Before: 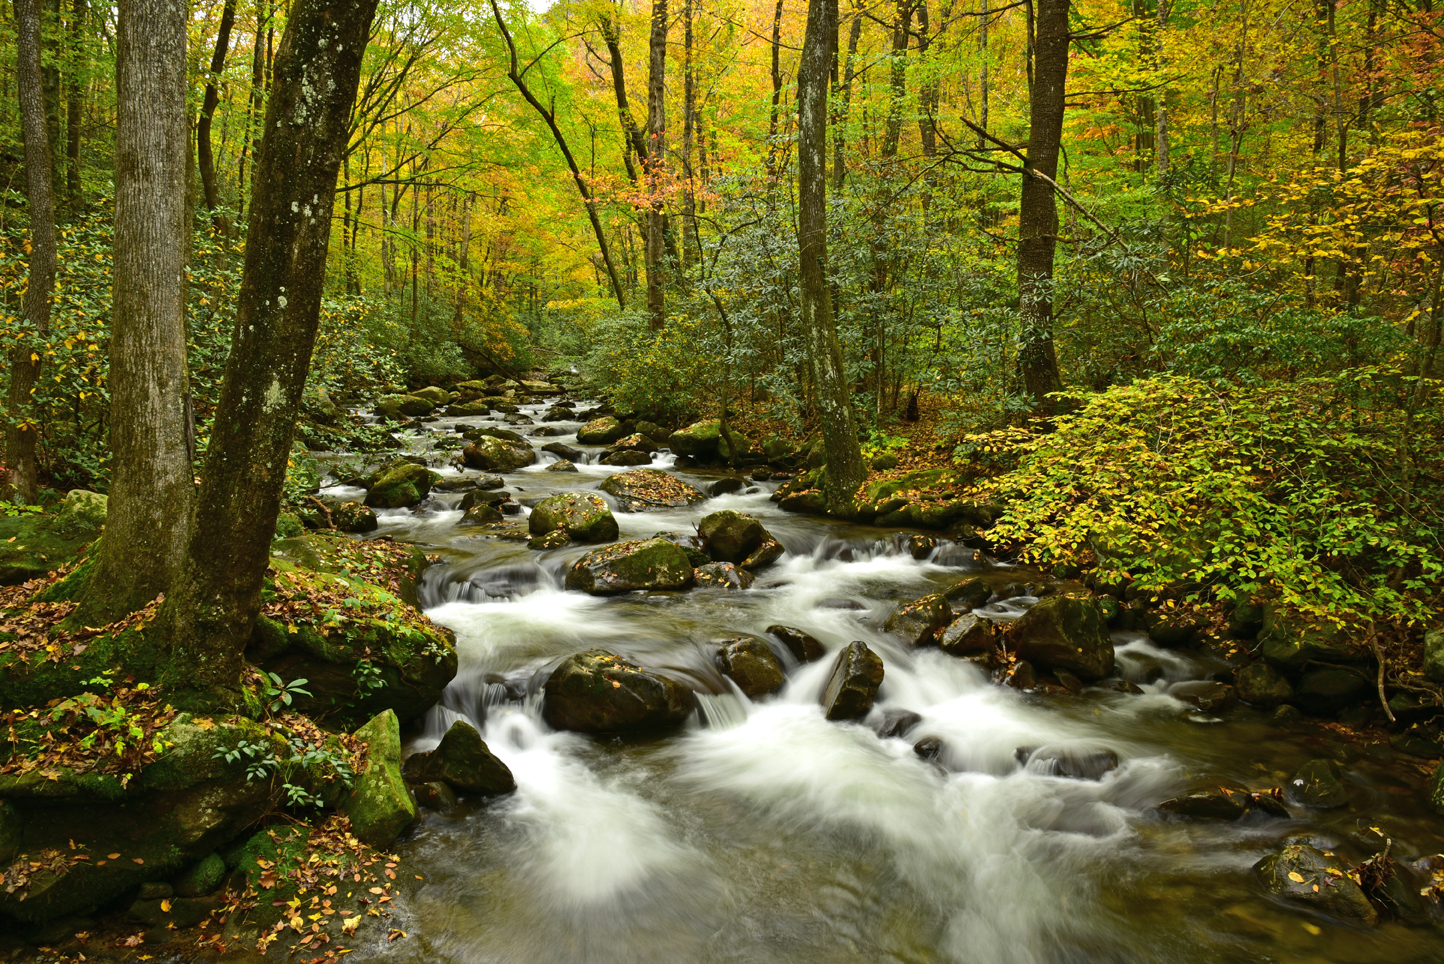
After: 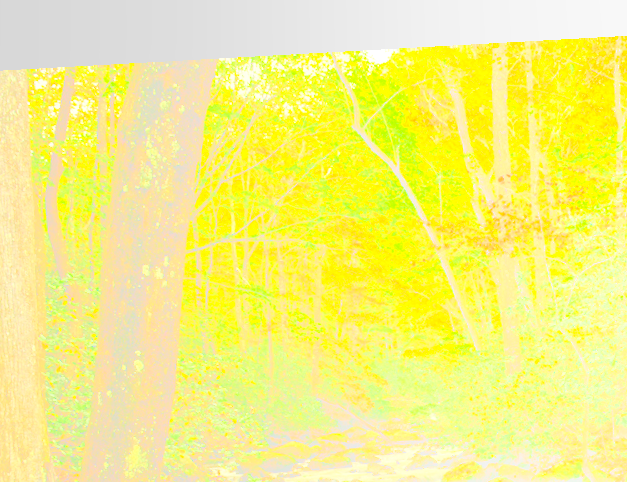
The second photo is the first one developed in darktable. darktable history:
contrast equalizer: y [[0.5, 0.5, 0.472, 0.5, 0.5, 0.5], [0.5 ×6], [0.5 ×6], [0 ×6], [0 ×6]]
exposure: black level correction 0, exposure 0.9 EV, compensate highlight preservation false
crop and rotate: left 10.817%, top 0.062%, right 47.194%, bottom 53.626%
white balance: red 1.029, blue 0.92
haze removal: strength 0.5, distance 0.43, compatibility mode true, adaptive false
bloom: size 70%, threshold 25%, strength 70%
rotate and perspective: rotation -3.18°, automatic cropping off
